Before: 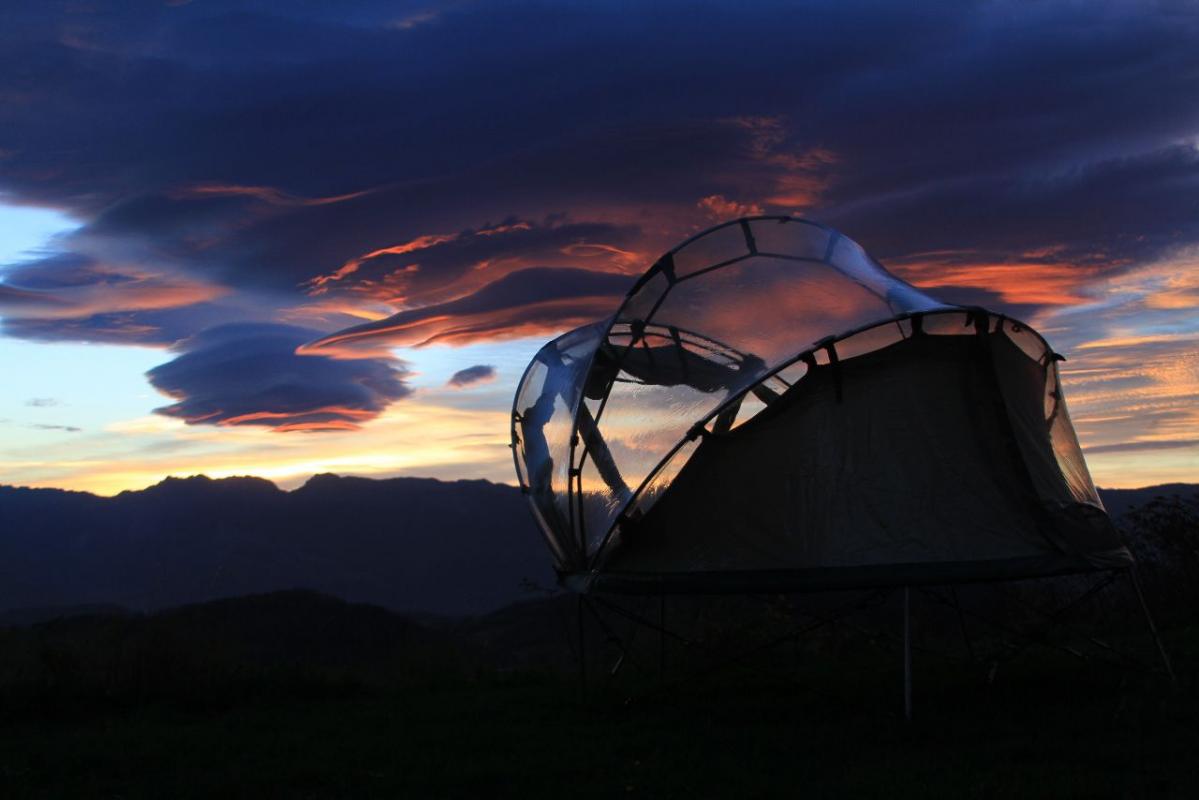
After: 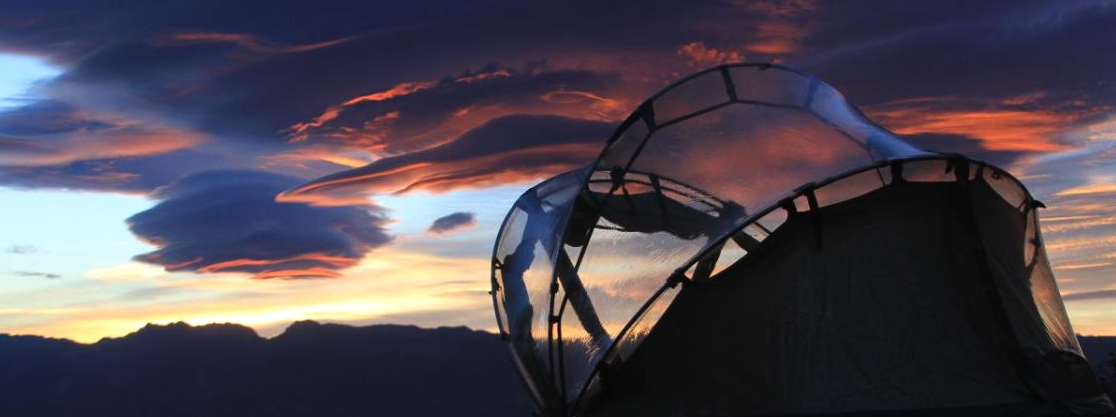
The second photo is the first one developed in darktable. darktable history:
crop: left 1.744%, top 19.225%, right 5.069%, bottom 28.357%
exposure: black level correction -0.001, exposure 0.08 EV, compensate highlight preservation false
